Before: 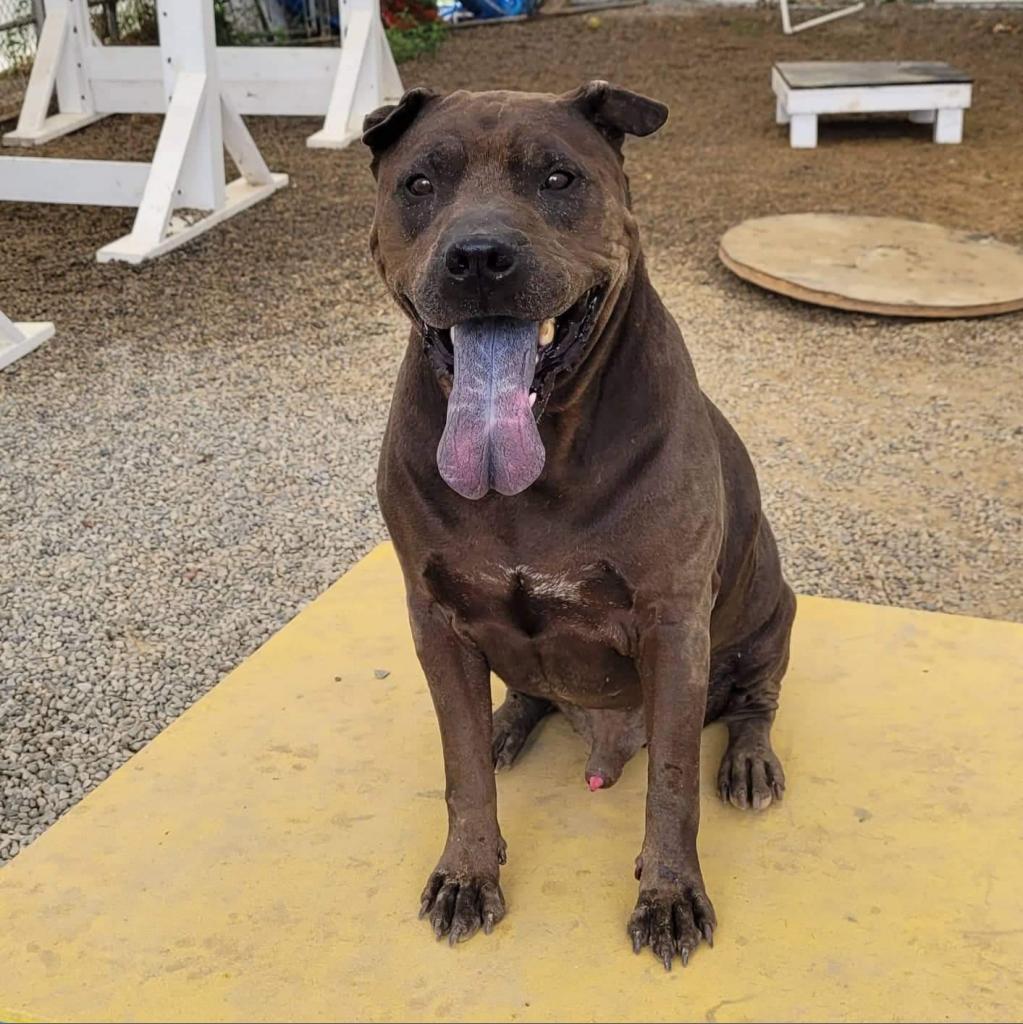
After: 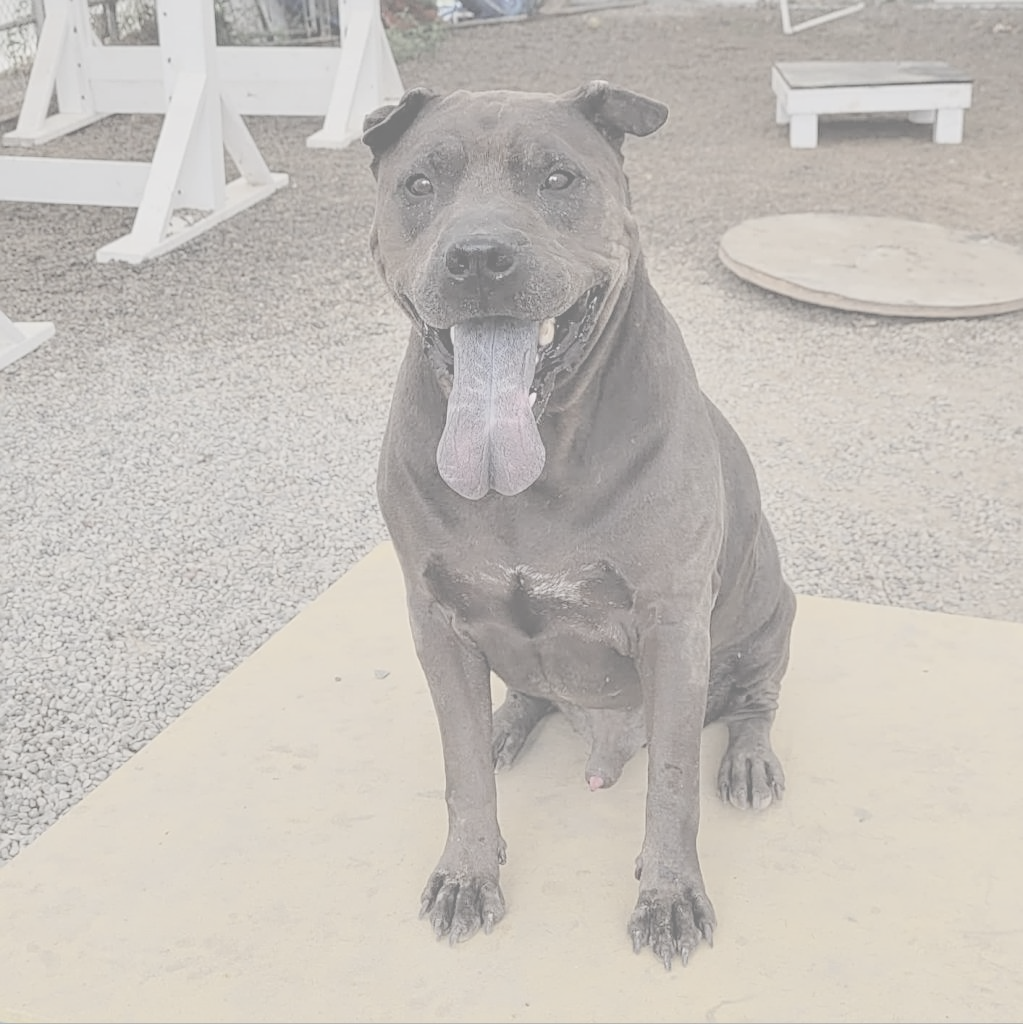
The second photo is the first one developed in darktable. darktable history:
contrast brightness saturation: contrast -0.338, brightness 0.767, saturation -0.789
sharpen: on, module defaults
